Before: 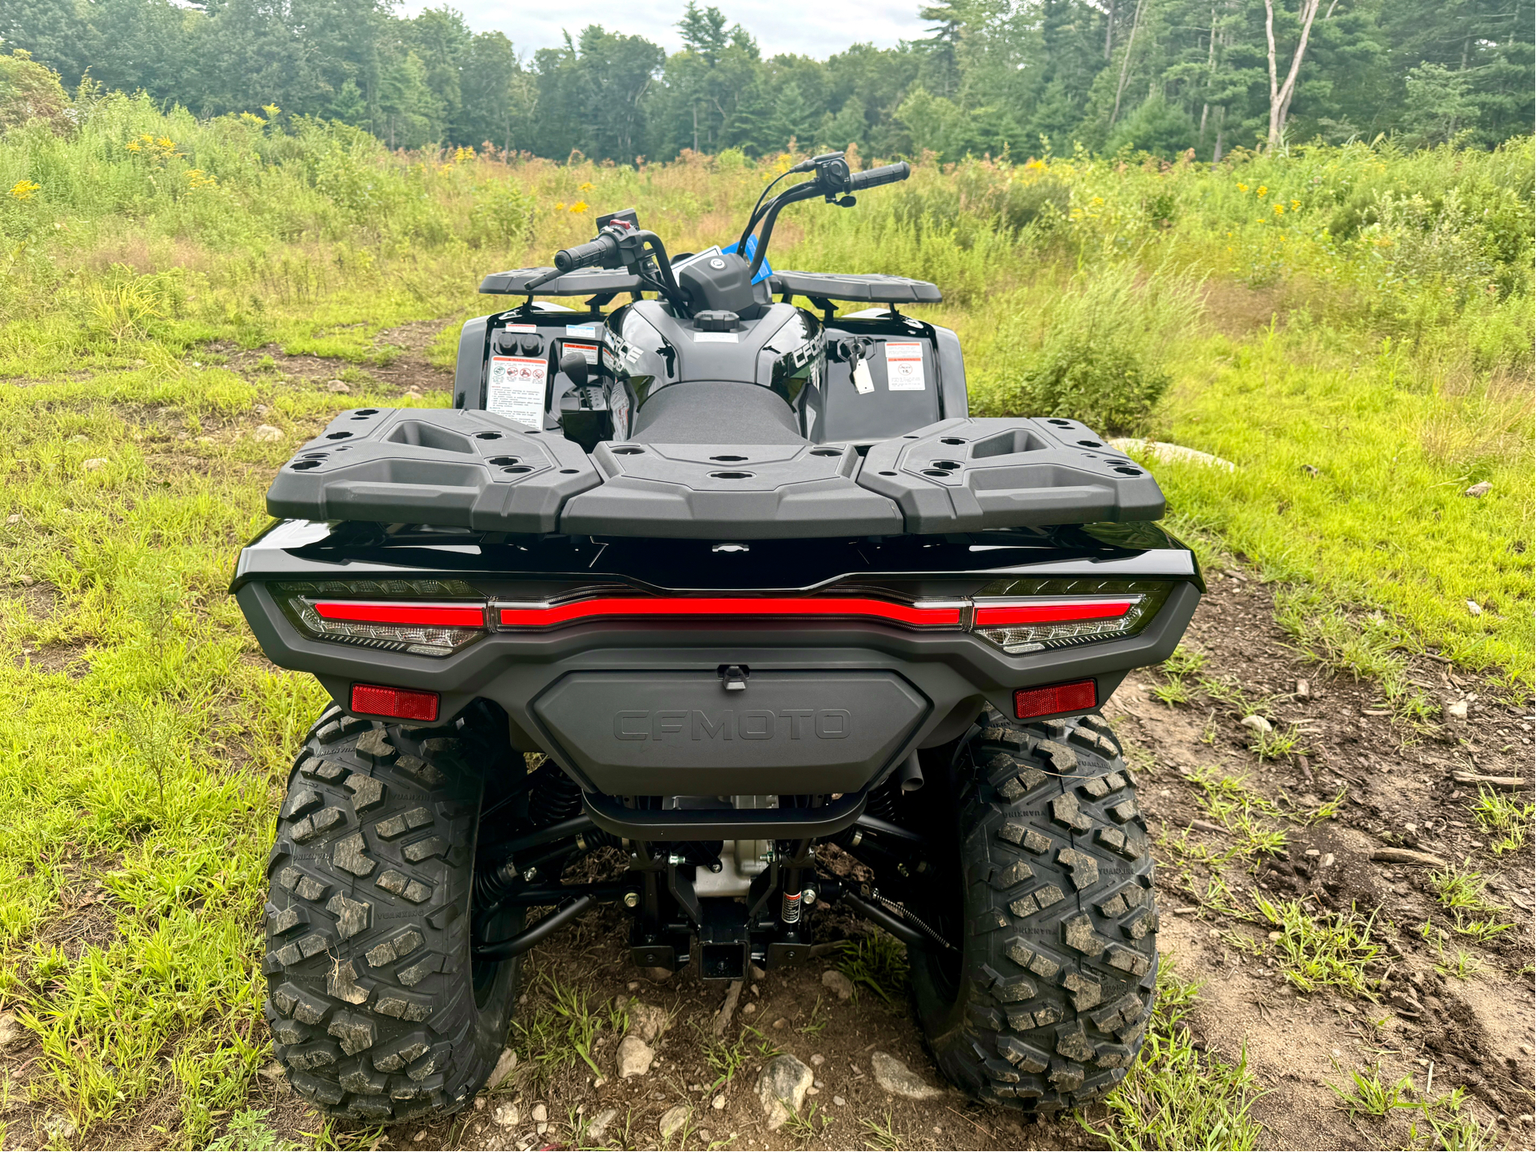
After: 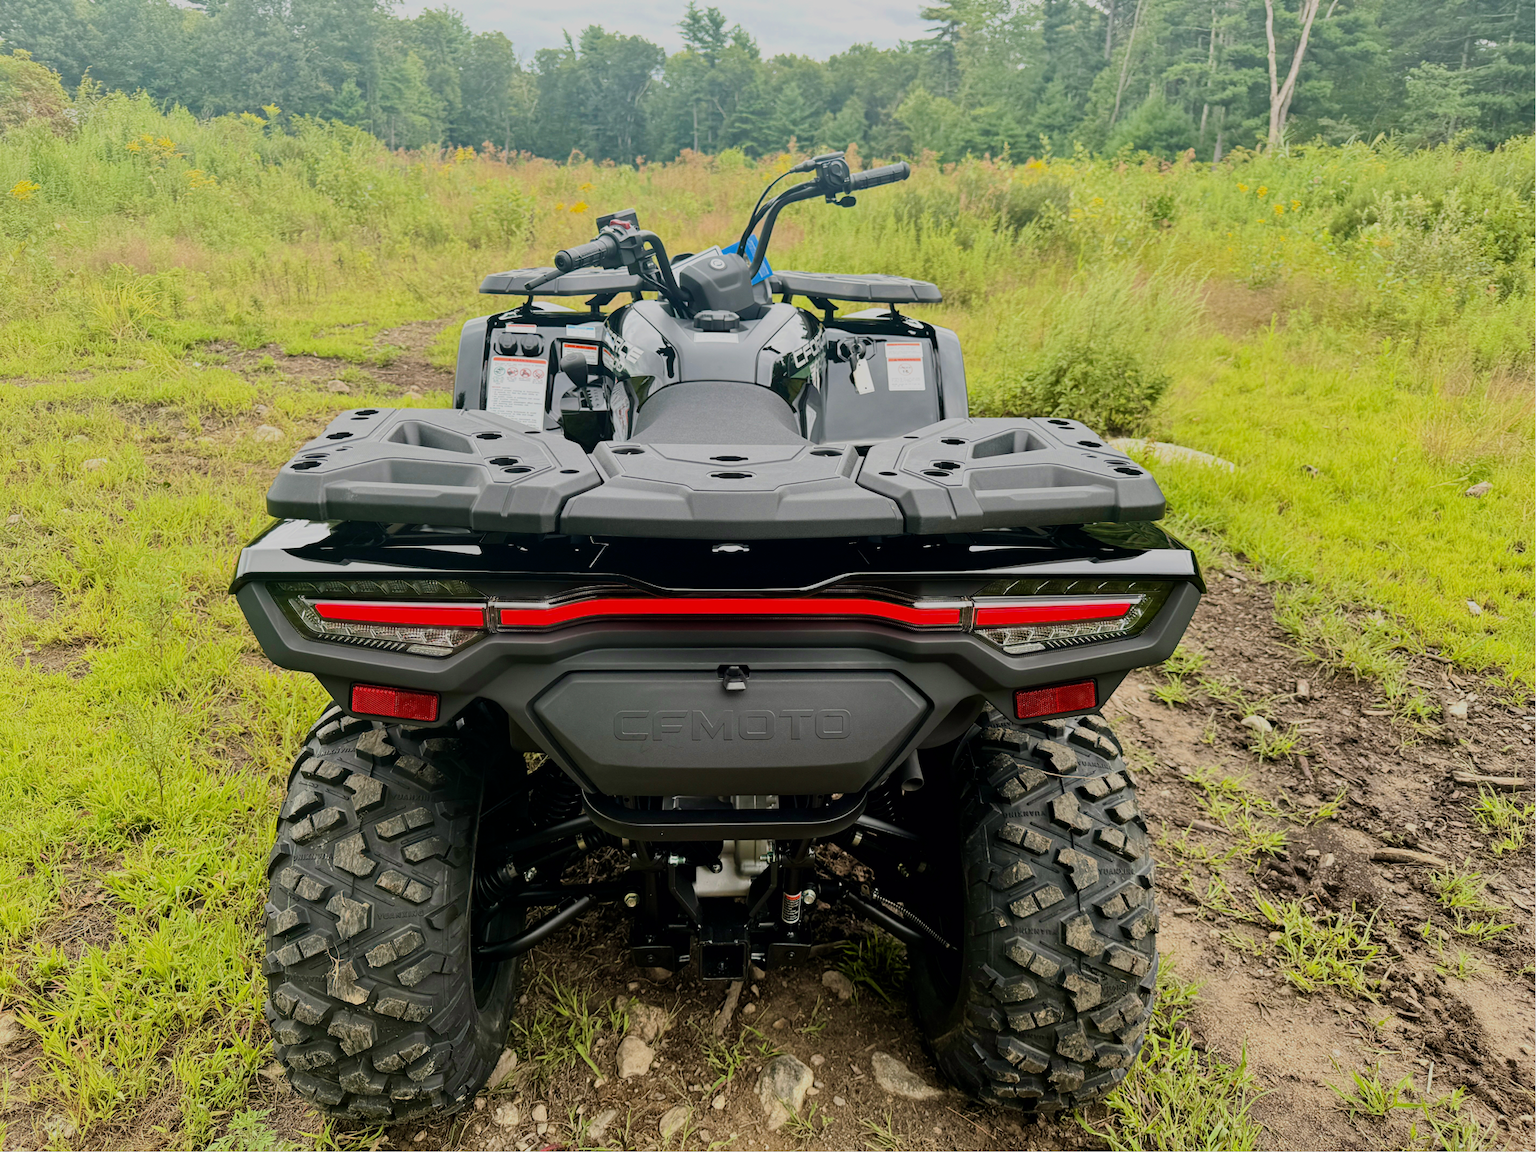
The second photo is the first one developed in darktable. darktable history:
filmic rgb: black relative exposure -7.65 EV, white relative exposure 4.56 EV, hardness 3.61, preserve chrominance max RGB, color science v6 (2022), contrast in shadows safe, contrast in highlights safe
